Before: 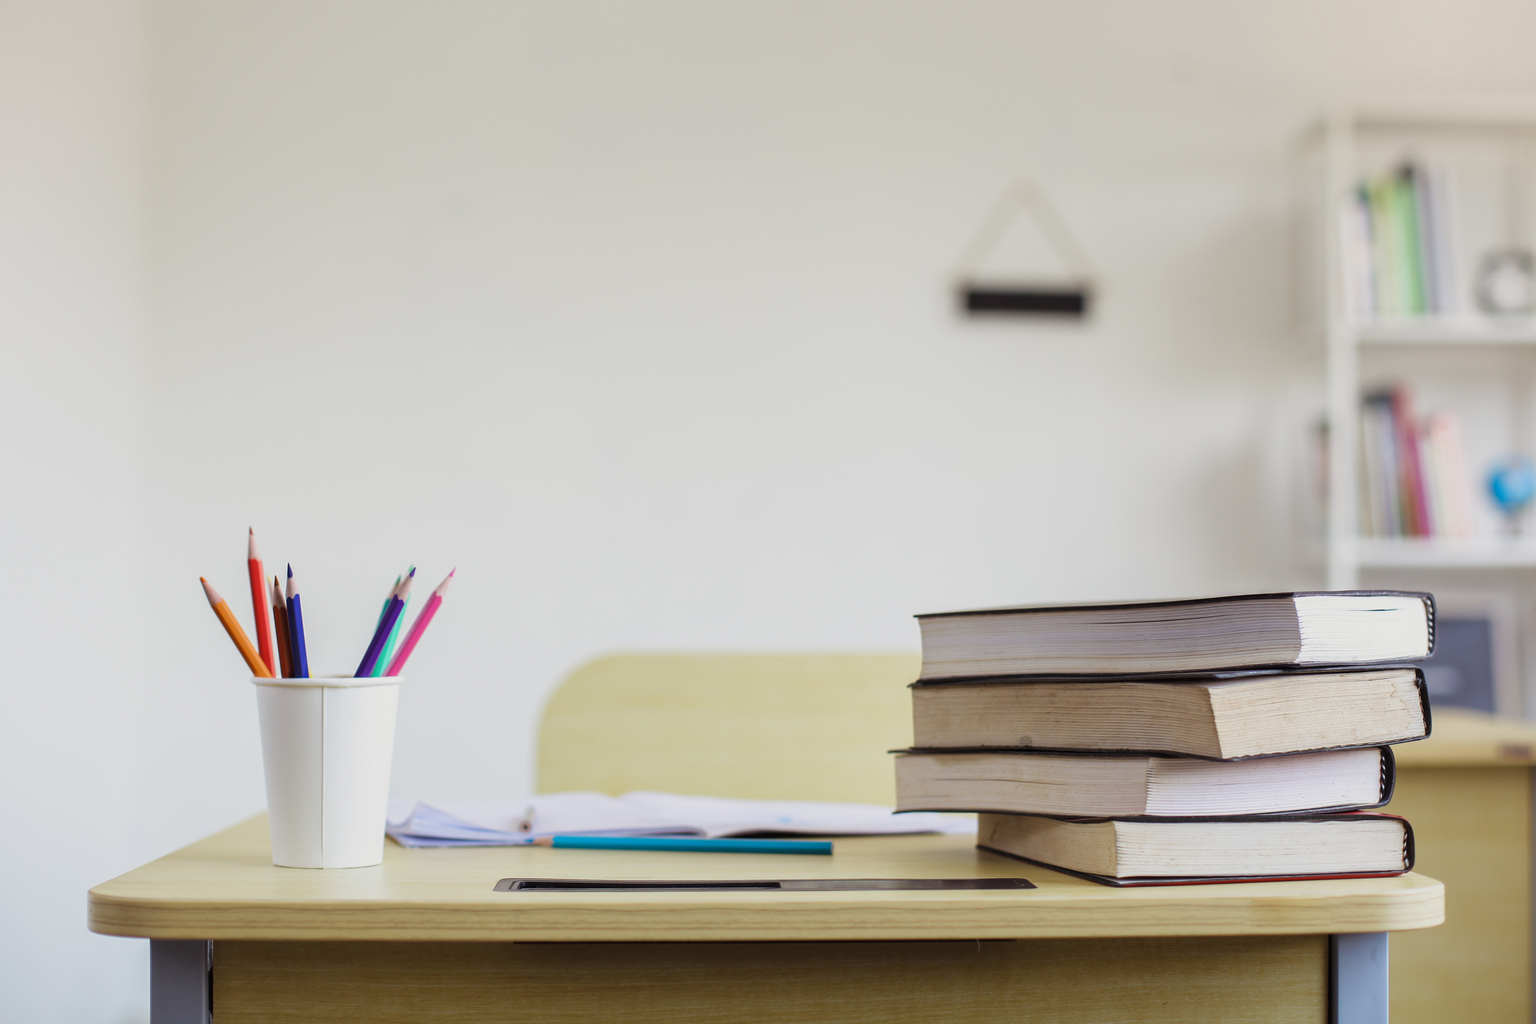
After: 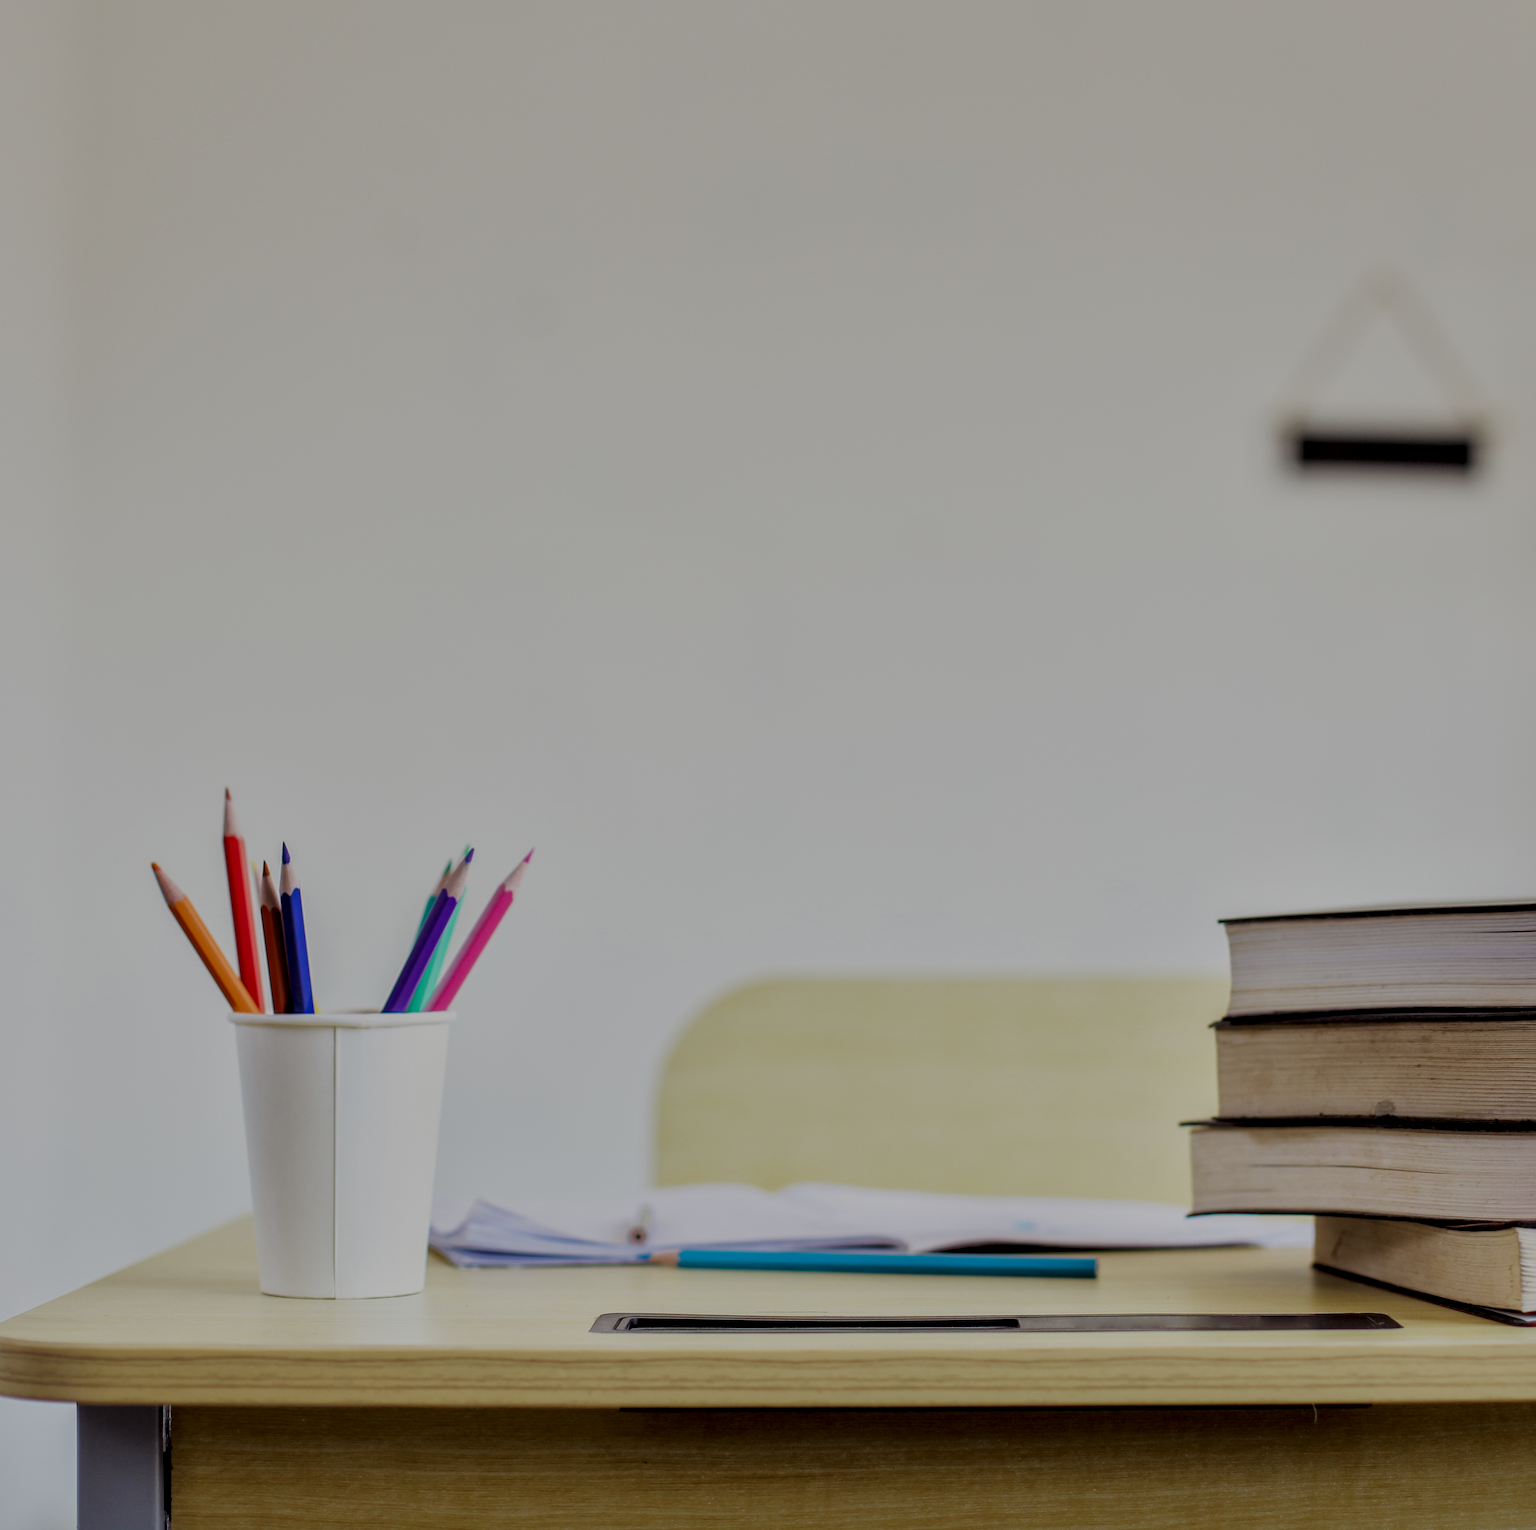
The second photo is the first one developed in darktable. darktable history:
crop and rotate: left 6.436%, right 26.644%
local contrast: detail 130%
filmic rgb: black relative exposure -6.9 EV, white relative exposure 5.64 EV, hardness 2.86
contrast brightness saturation: brightness -0.087
shadows and highlights: on, module defaults
